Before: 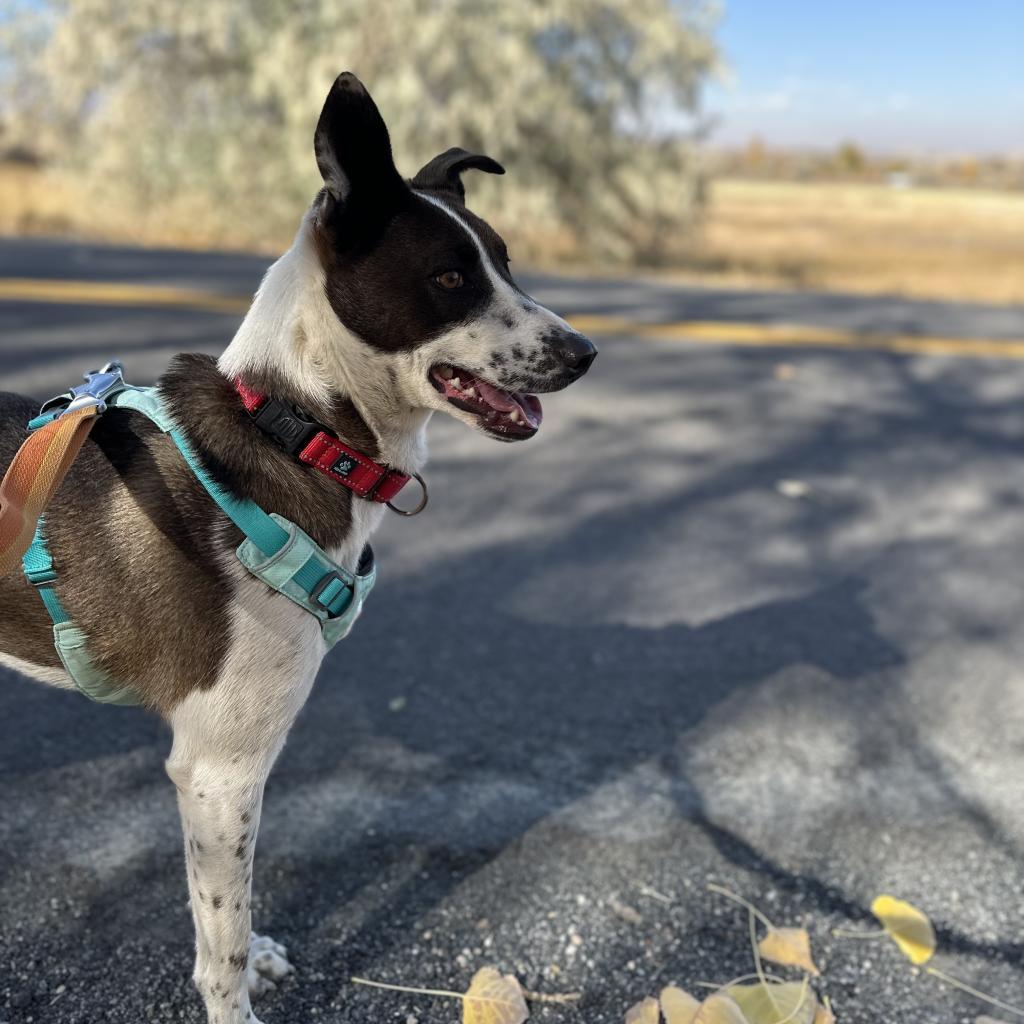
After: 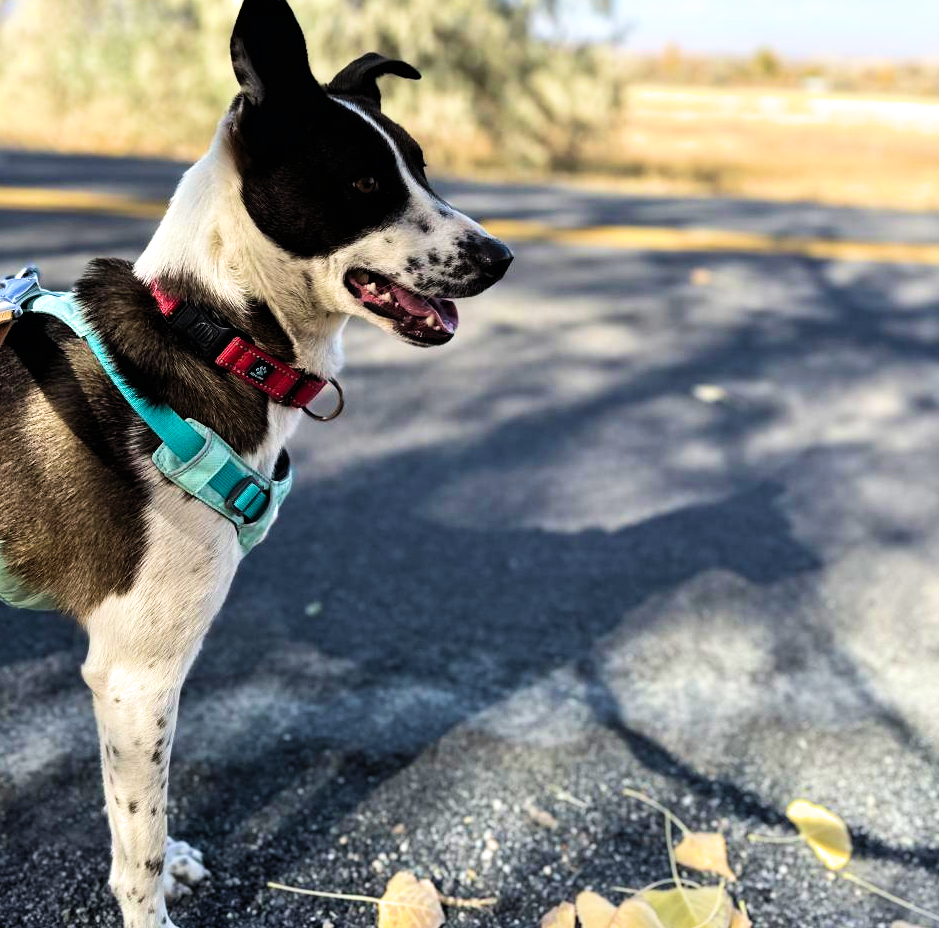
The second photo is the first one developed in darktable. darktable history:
crop and rotate: left 8.265%, top 9.343%
velvia: strength 44.42%
tone equalizer: edges refinement/feathering 500, mask exposure compensation -1.57 EV, preserve details no
contrast brightness saturation: contrast 0.204, brightness 0.161, saturation 0.229
filmic rgb: black relative exposure -8.28 EV, white relative exposure 2.2 EV, target white luminance 99.947%, hardness 7.06, latitude 75.21%, contrast 1.314, highlights saturation mix -2.14%, shadows ↔ highlights balance 30.07%, color science v6 (2022)
